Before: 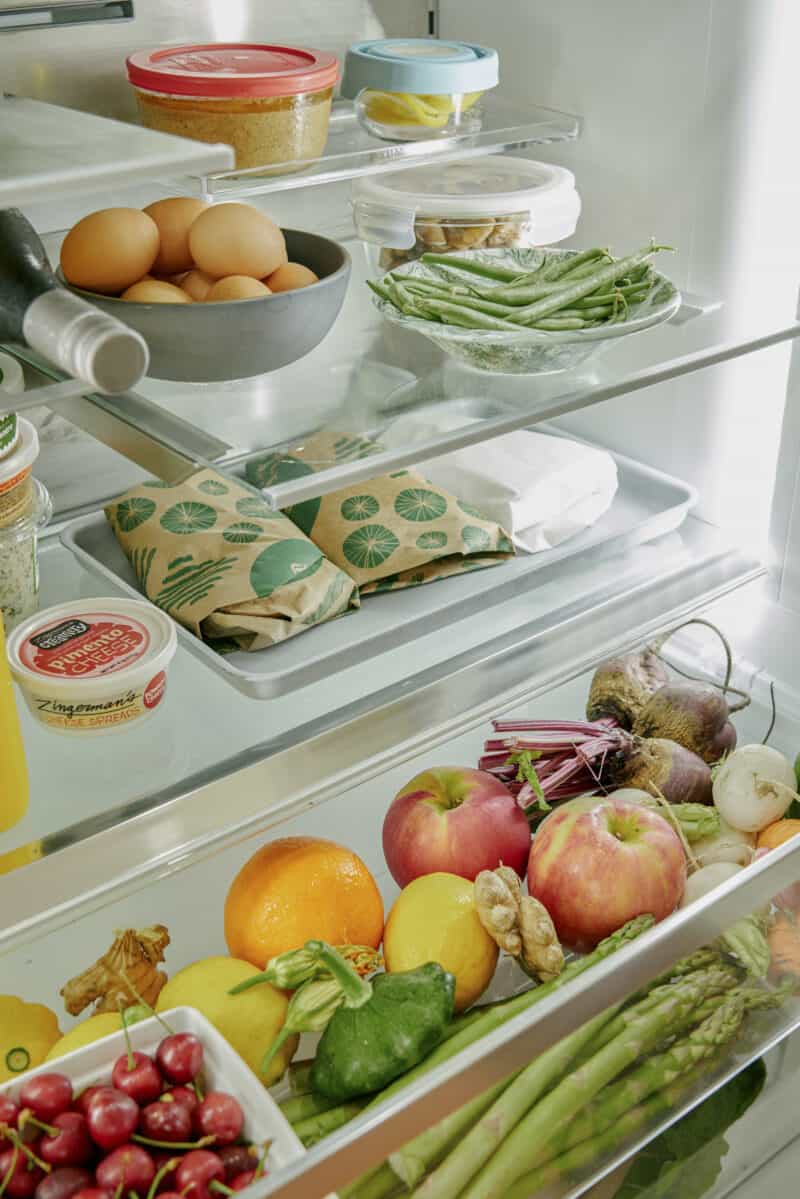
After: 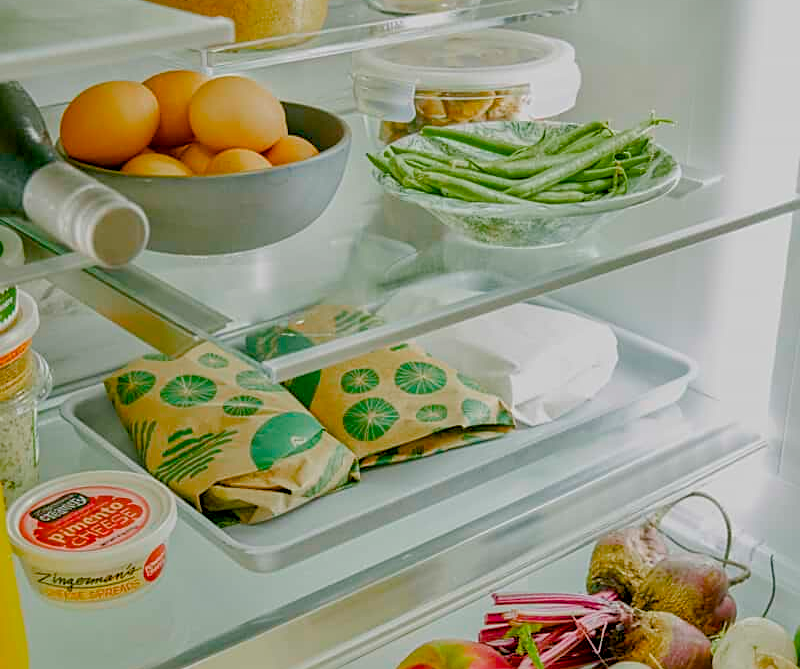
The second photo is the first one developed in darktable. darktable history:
crop and rotate: top 10.595%, bottom 33.537%
color balance rgb: perceptual saturation grading › global saturation 39.266%, perceptual saturation grading › highlights -25.731%, perceptual saturation grading › mid-tones 34.714%, perceptual saturation grading › shadows 34.741%, contrast -20.305%
sharpen: on, module defaults
